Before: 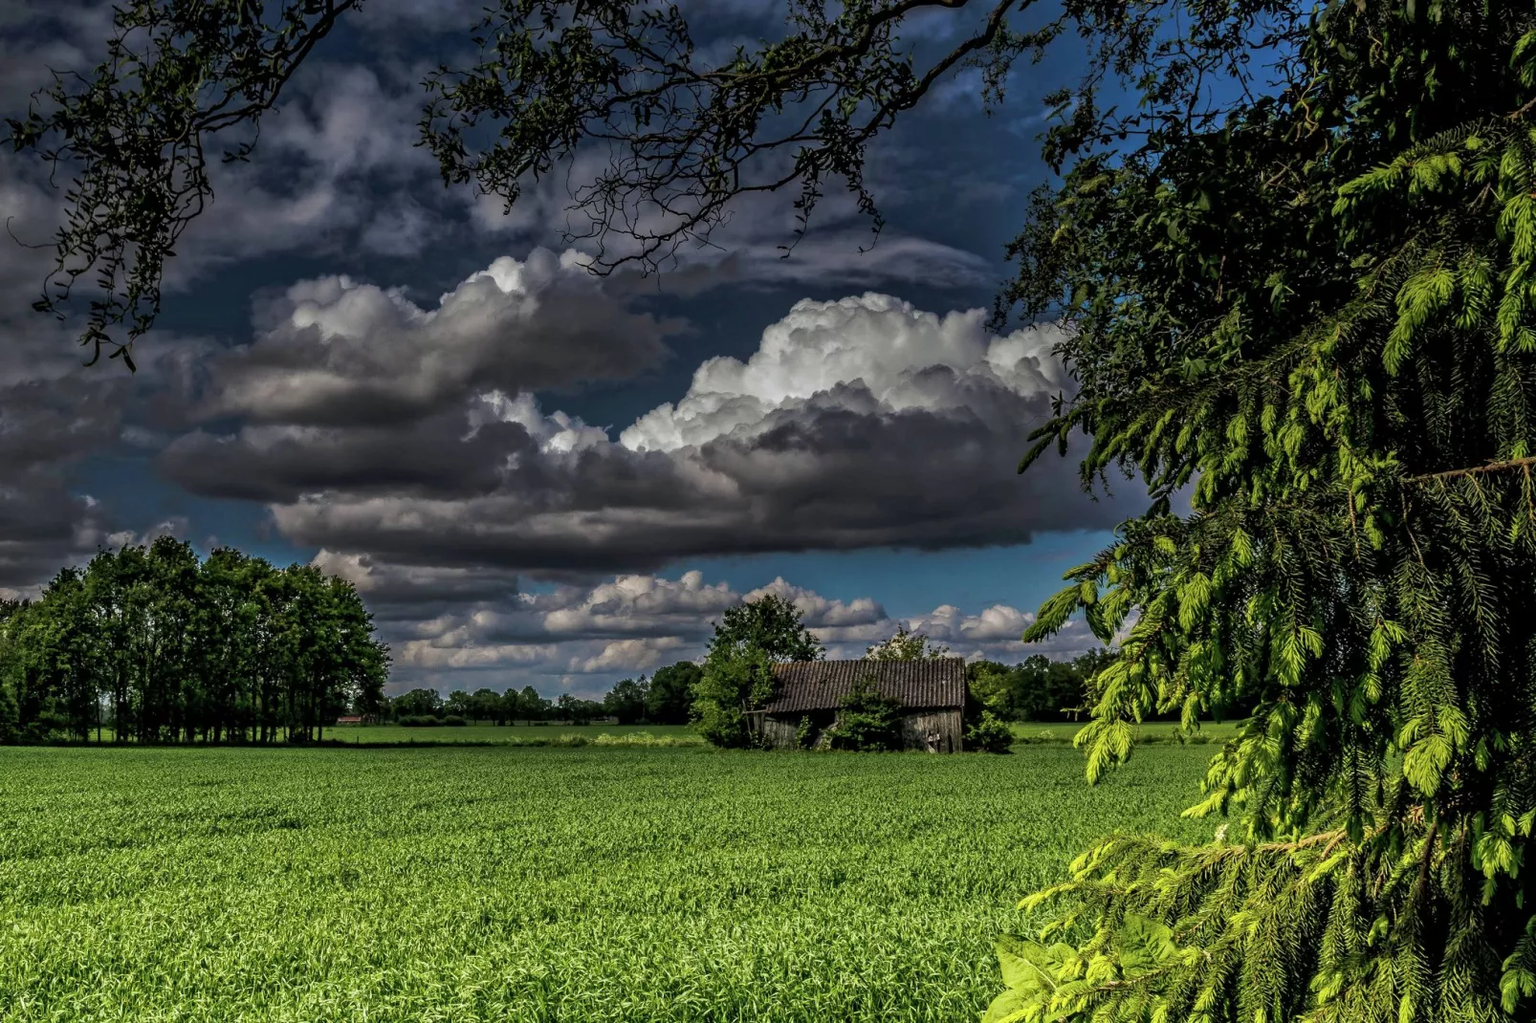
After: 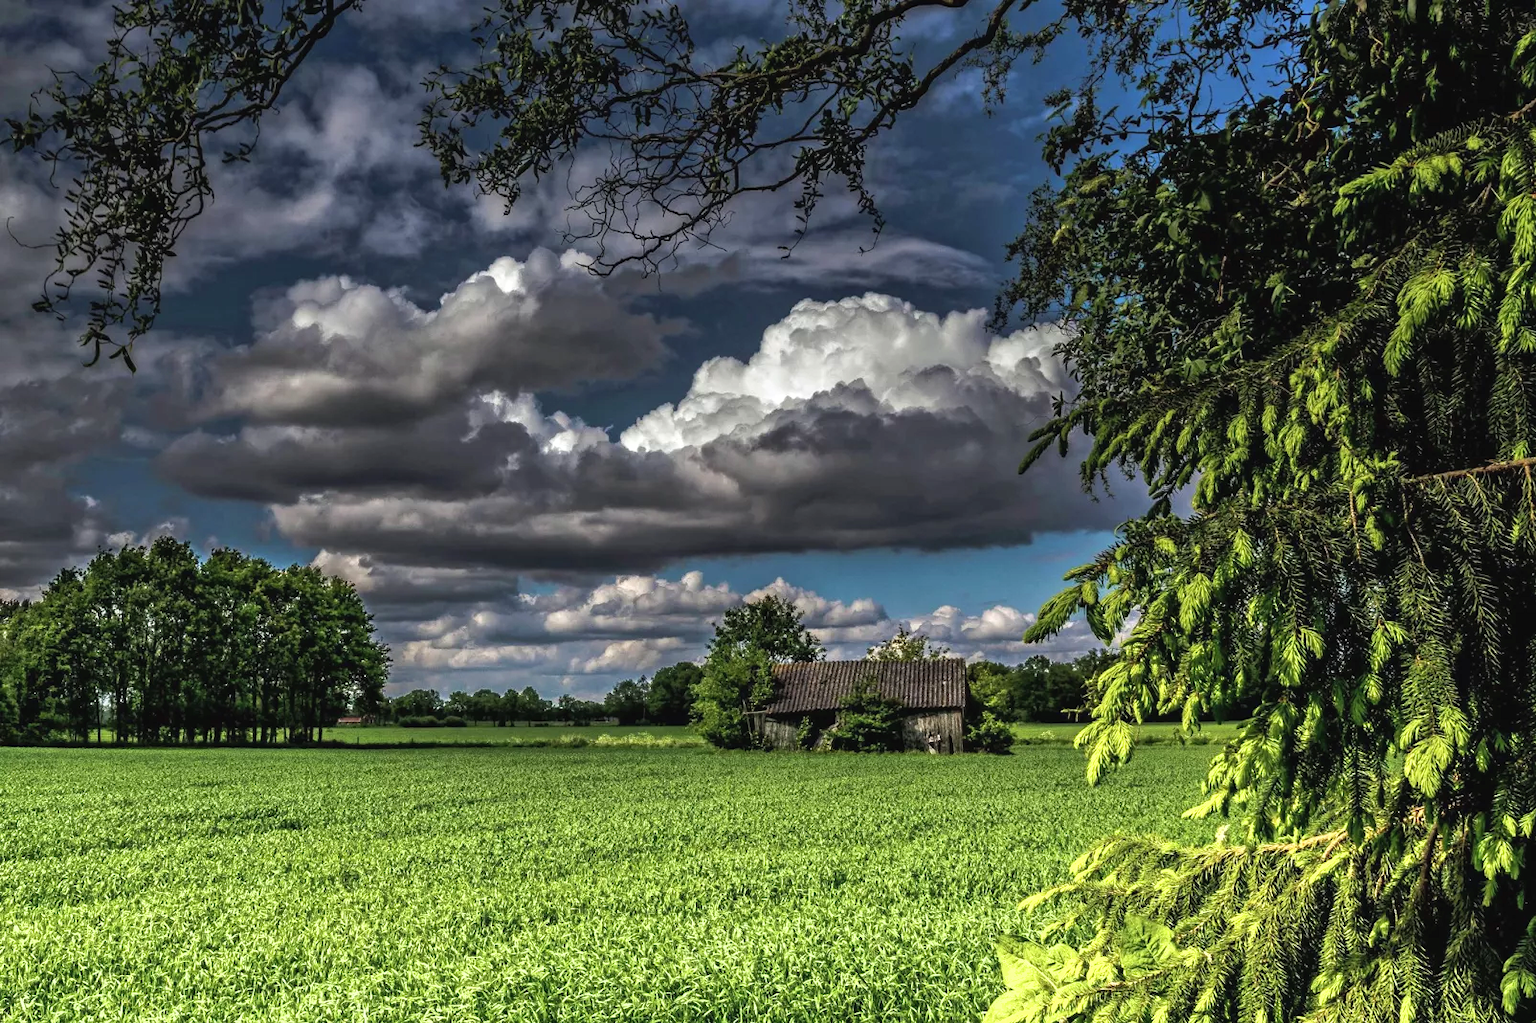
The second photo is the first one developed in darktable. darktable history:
exposure: black level correction -0.002, exposure 0.71 EV, compensate highlight preservation false
shadows and highlights: shadows 0.612, highlights 40.92
